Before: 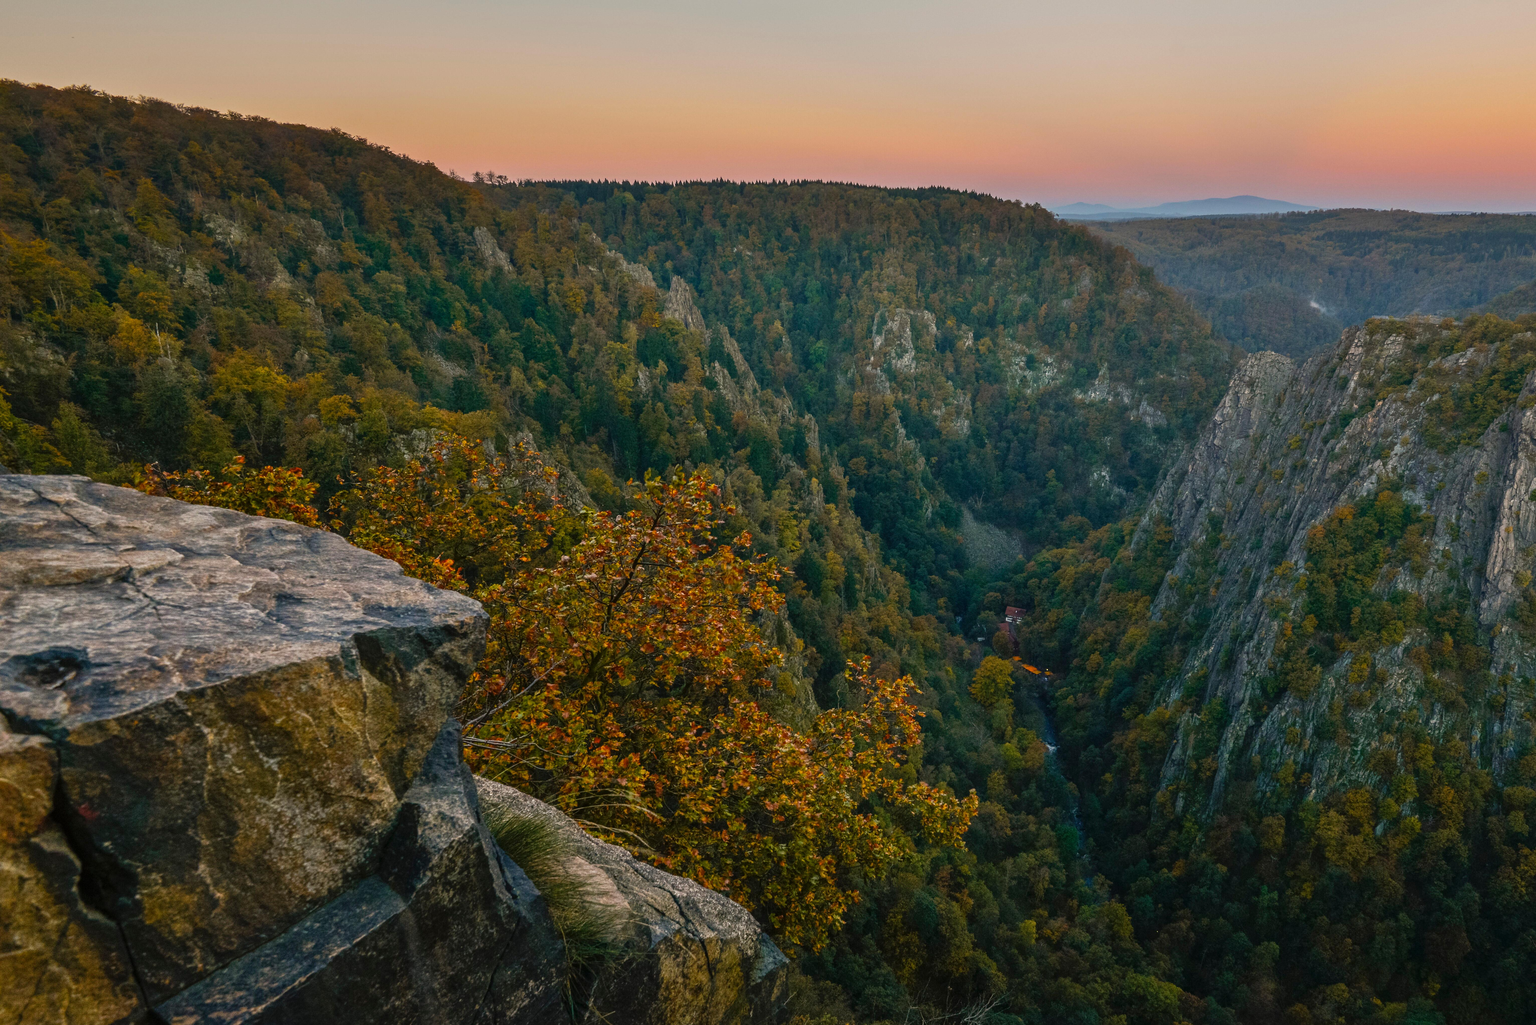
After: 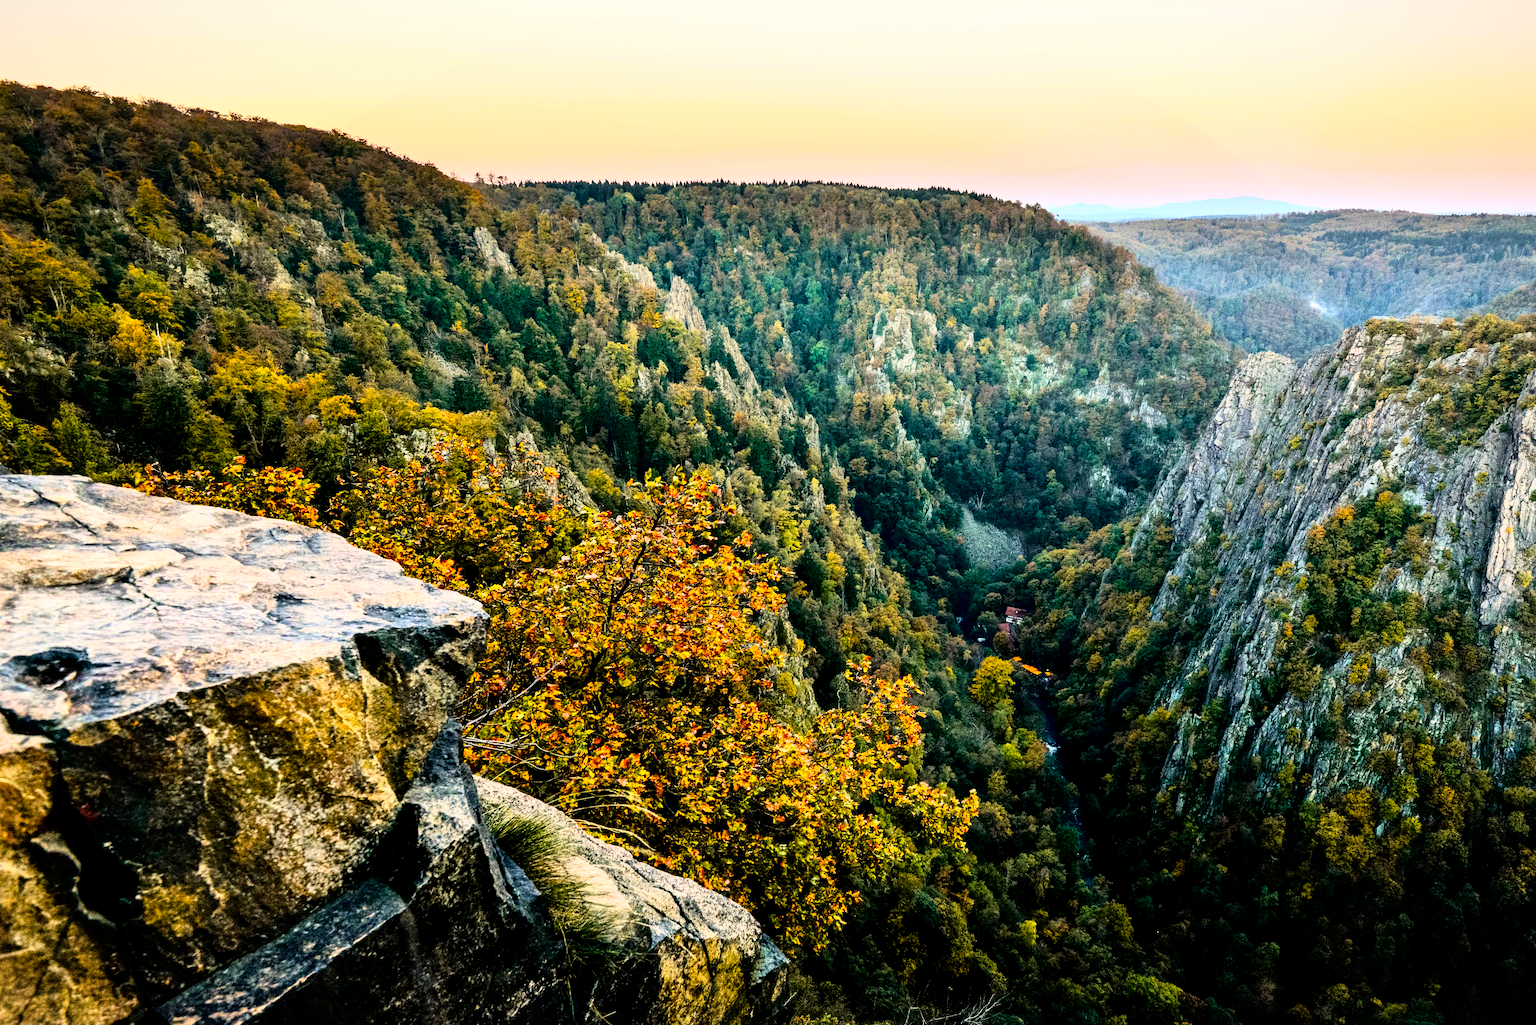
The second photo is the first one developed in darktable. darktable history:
vignetting: fall-off start 85%, fall-off radius 80%, brightness -0.182, saturation -0.3, width/height ratio 1.219, dithering 8-bit output, unbound false
exposure: black level correction 0.01, exposure 1 EV, compensate highlight preservation false
rgb curve: curves: ch0 [(0, 0) (0.21, 0.15) (0.24, 0.21) (0.5, 0.75) (0.75, 0.96) (0.89, 0.99) (1, 1)]; ch1 [(0, 0.02) (0.21, 0.13) (0.25, 0.2) (0.5, 0.67) (0.75, 0.9) (0.89, 0.97) (1, 1)]; ch2 [(0, 0.02) (0.21, 0.13) (0.25, 0.2) (0.5, 0.67) (0.75, 0.9) (0.89, 0.97) (1, 1)], compensate middle gray true
